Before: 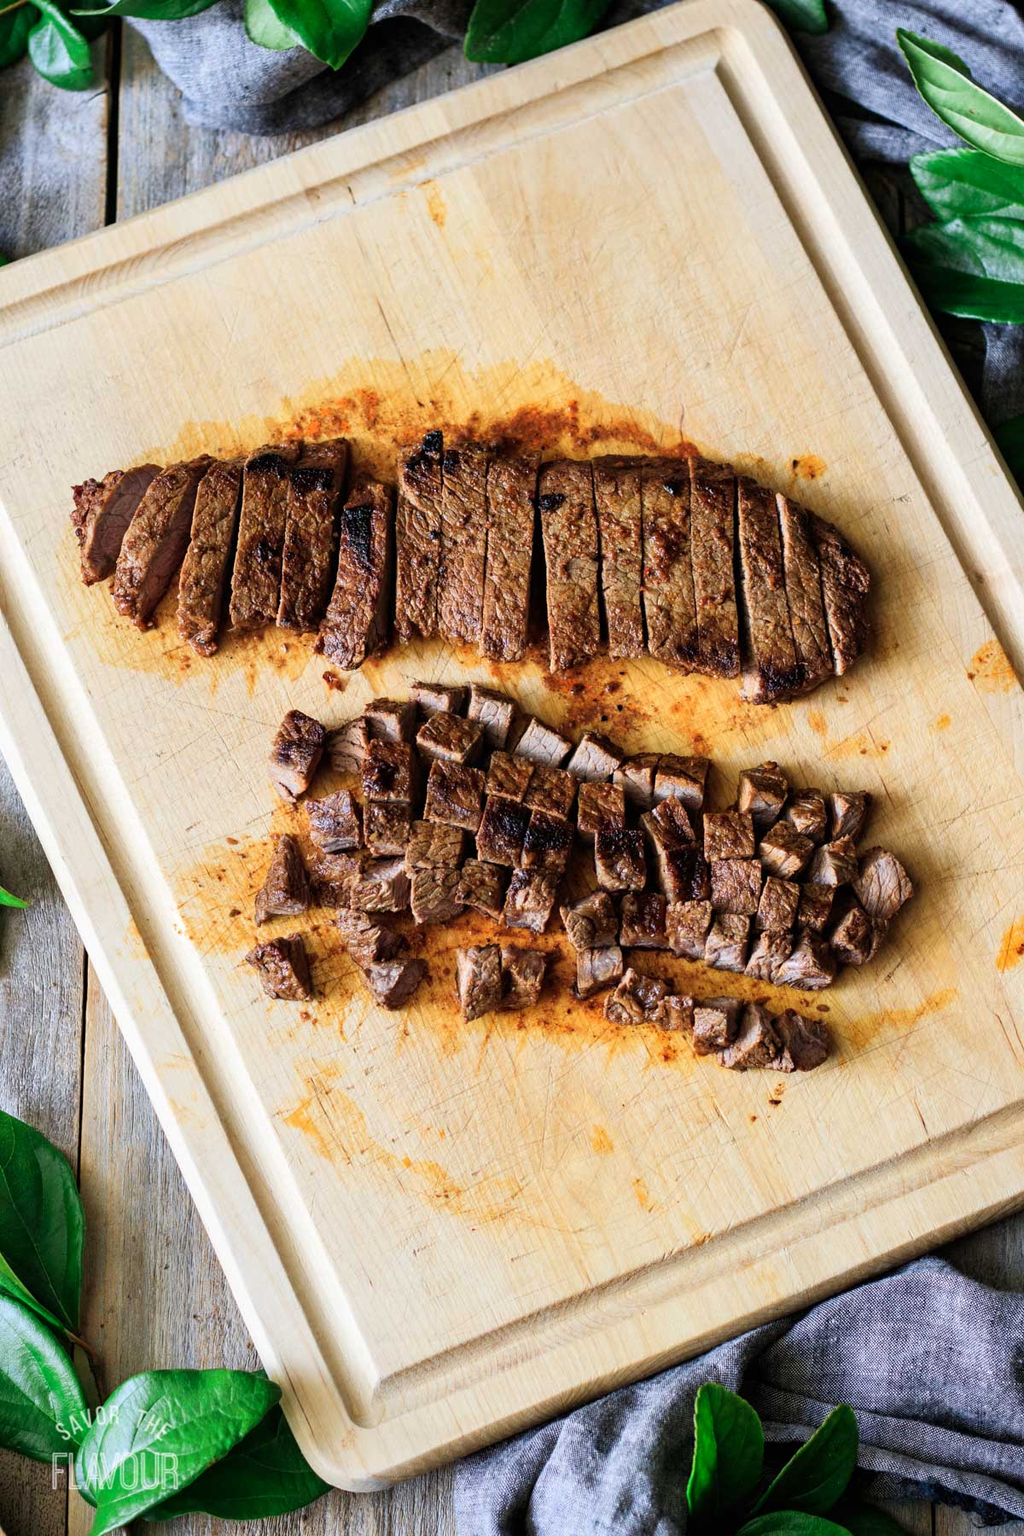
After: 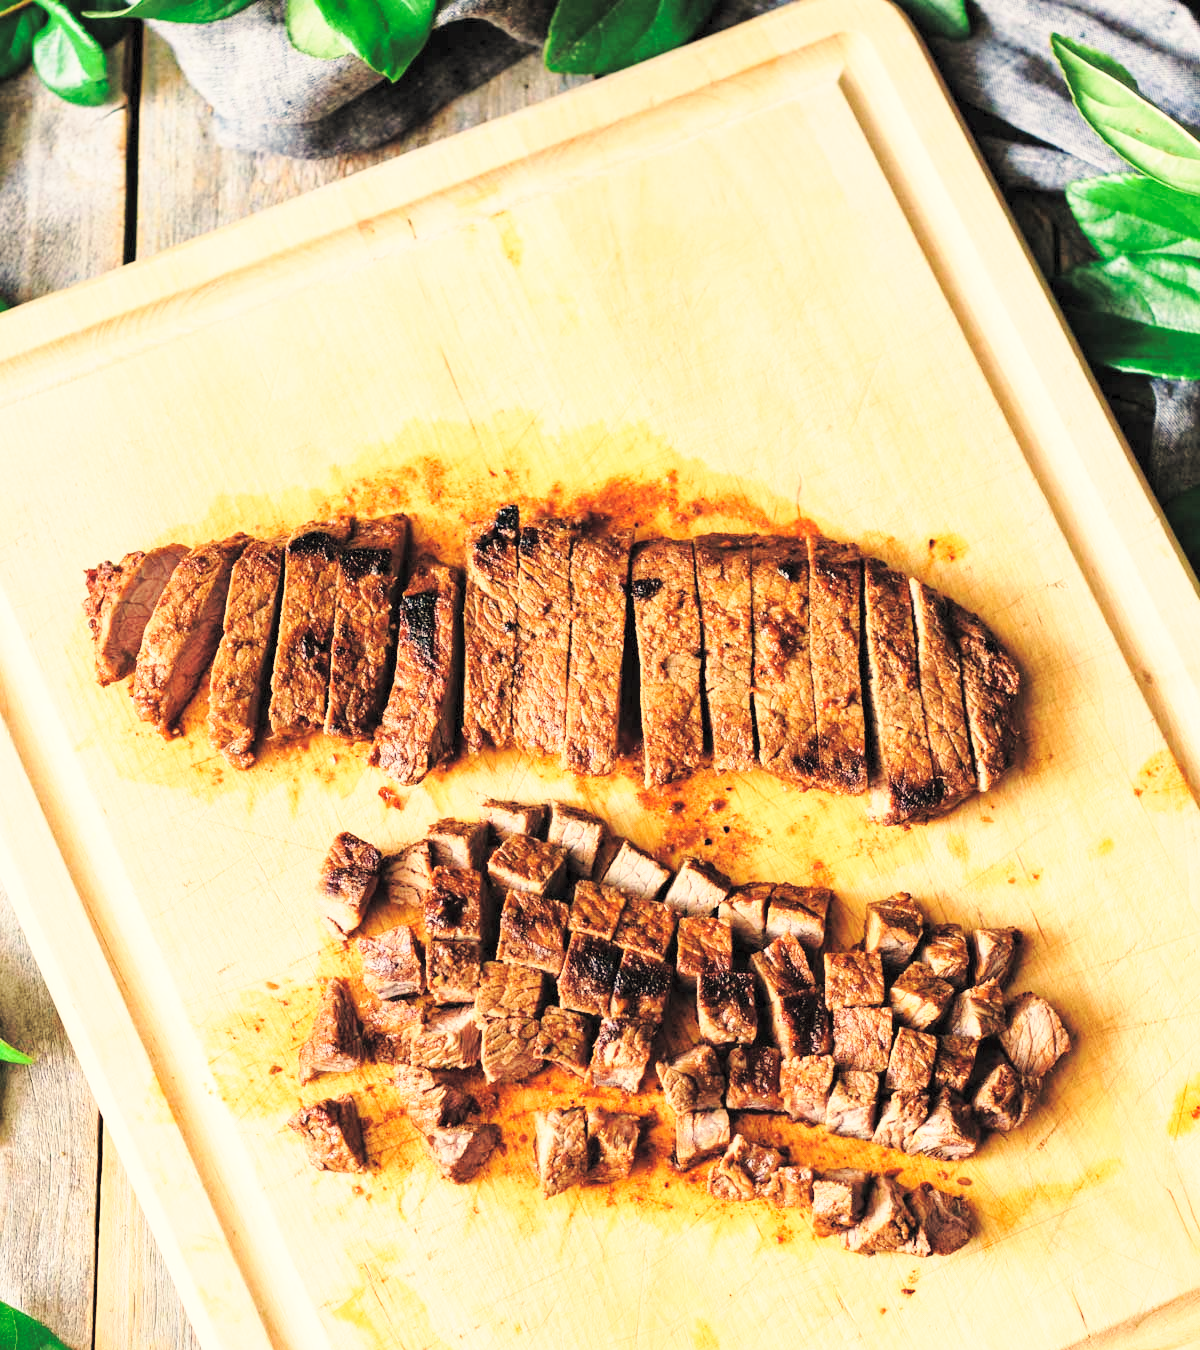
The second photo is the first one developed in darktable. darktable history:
white balance: red 1.138, green 0.996, blue 0.812
contrast brightness saturation: brightness 0.28
crop: bottom 24.988%
base curve: curves: ch0 [(0, 0) (0.028, 0.03) (0.121, 0.232) (0.46, 0.748) (0.859, 0.968) (1, 1)], preserve colors none
